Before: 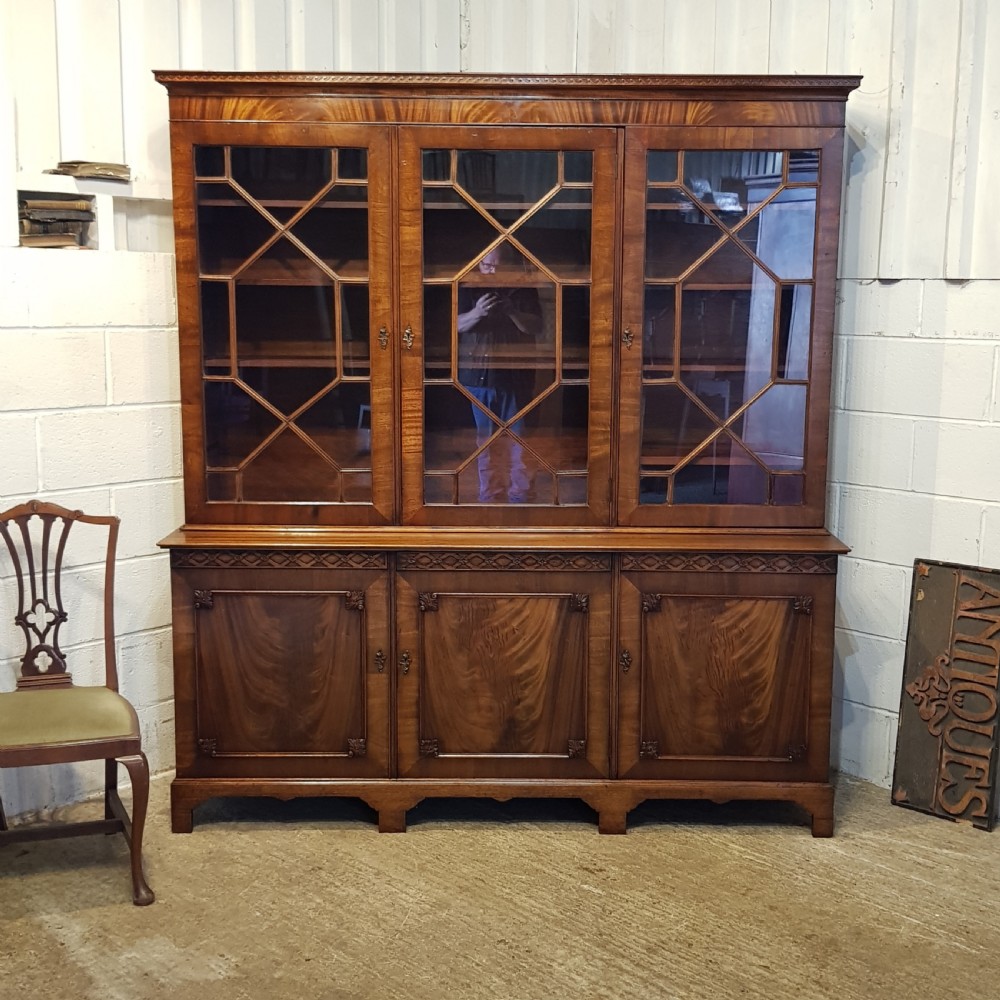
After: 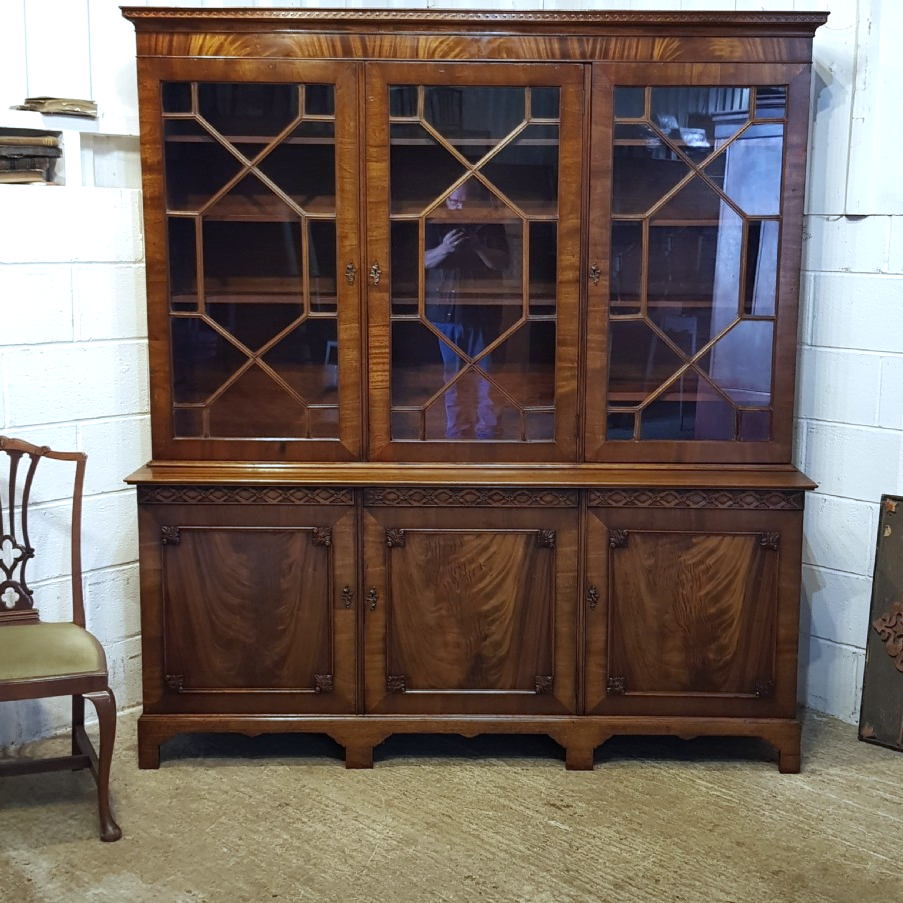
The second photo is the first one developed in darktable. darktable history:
tone equalizer: -8 EV -0.001 EV, -7 EV 0.001 EV, -6 EV -0.002 EV, -5 EV -0.003 EV, -4 EV -0.062 EV, -3 EV -0.222 EV, -2 EV -0.267 EV, -1 EV 0.105 EV, +0 EV 0.303 EV
white balance: red 0.924, blue 1.095
crop: left 3.305%, top 6.436%, right 6.389%, bottom 3.258%
